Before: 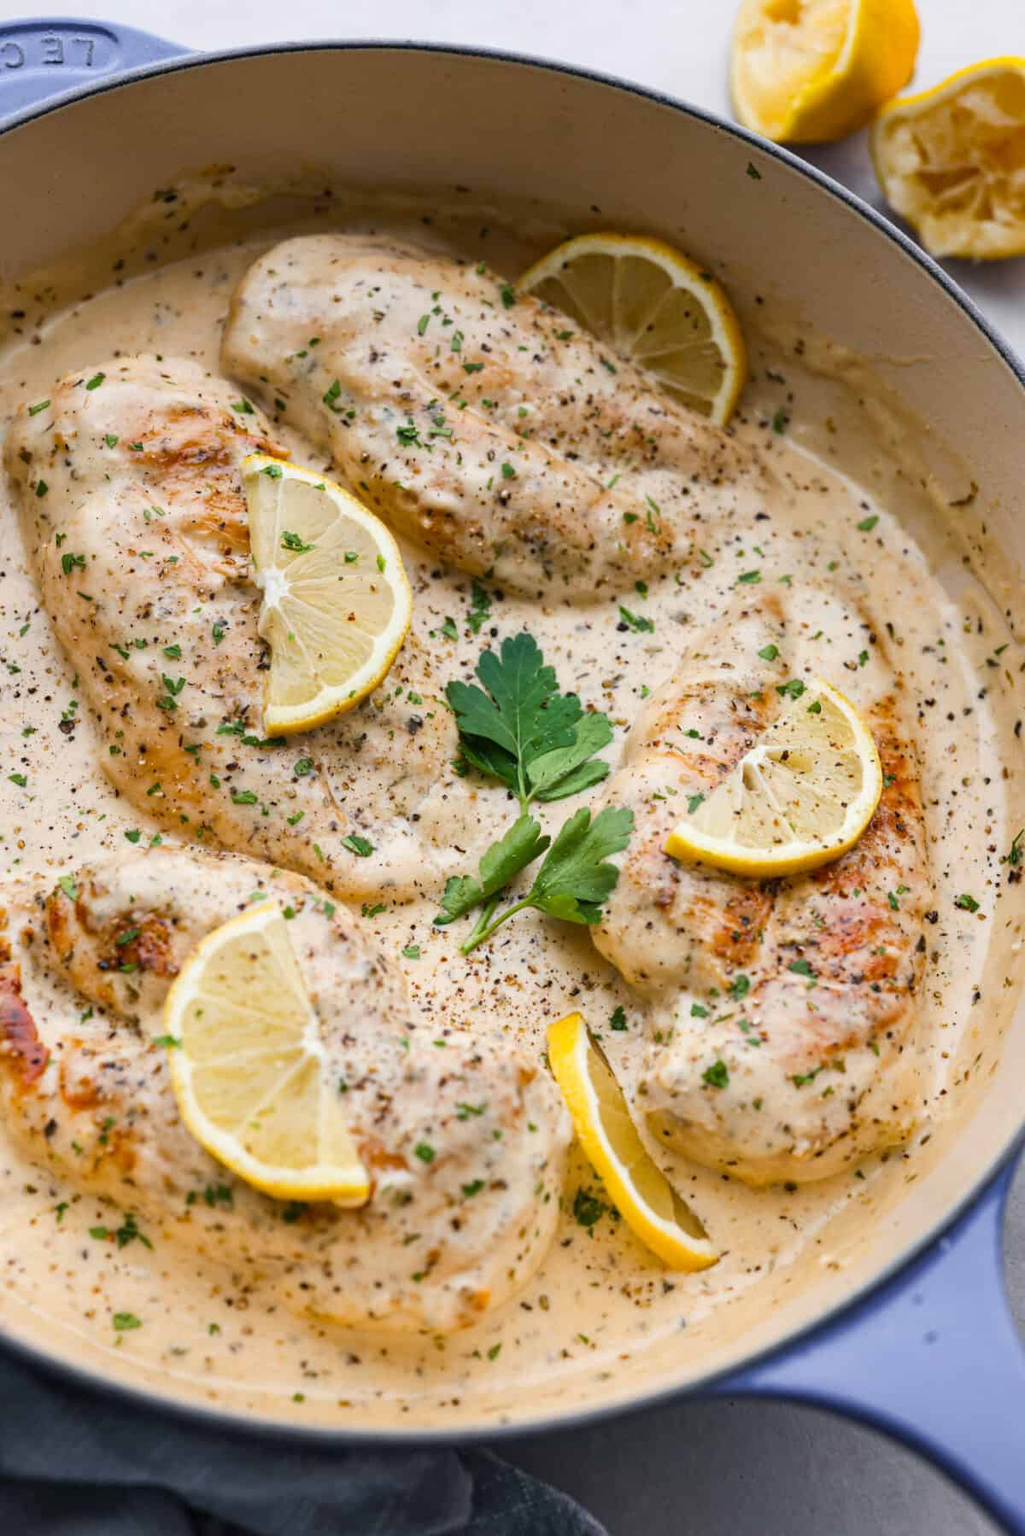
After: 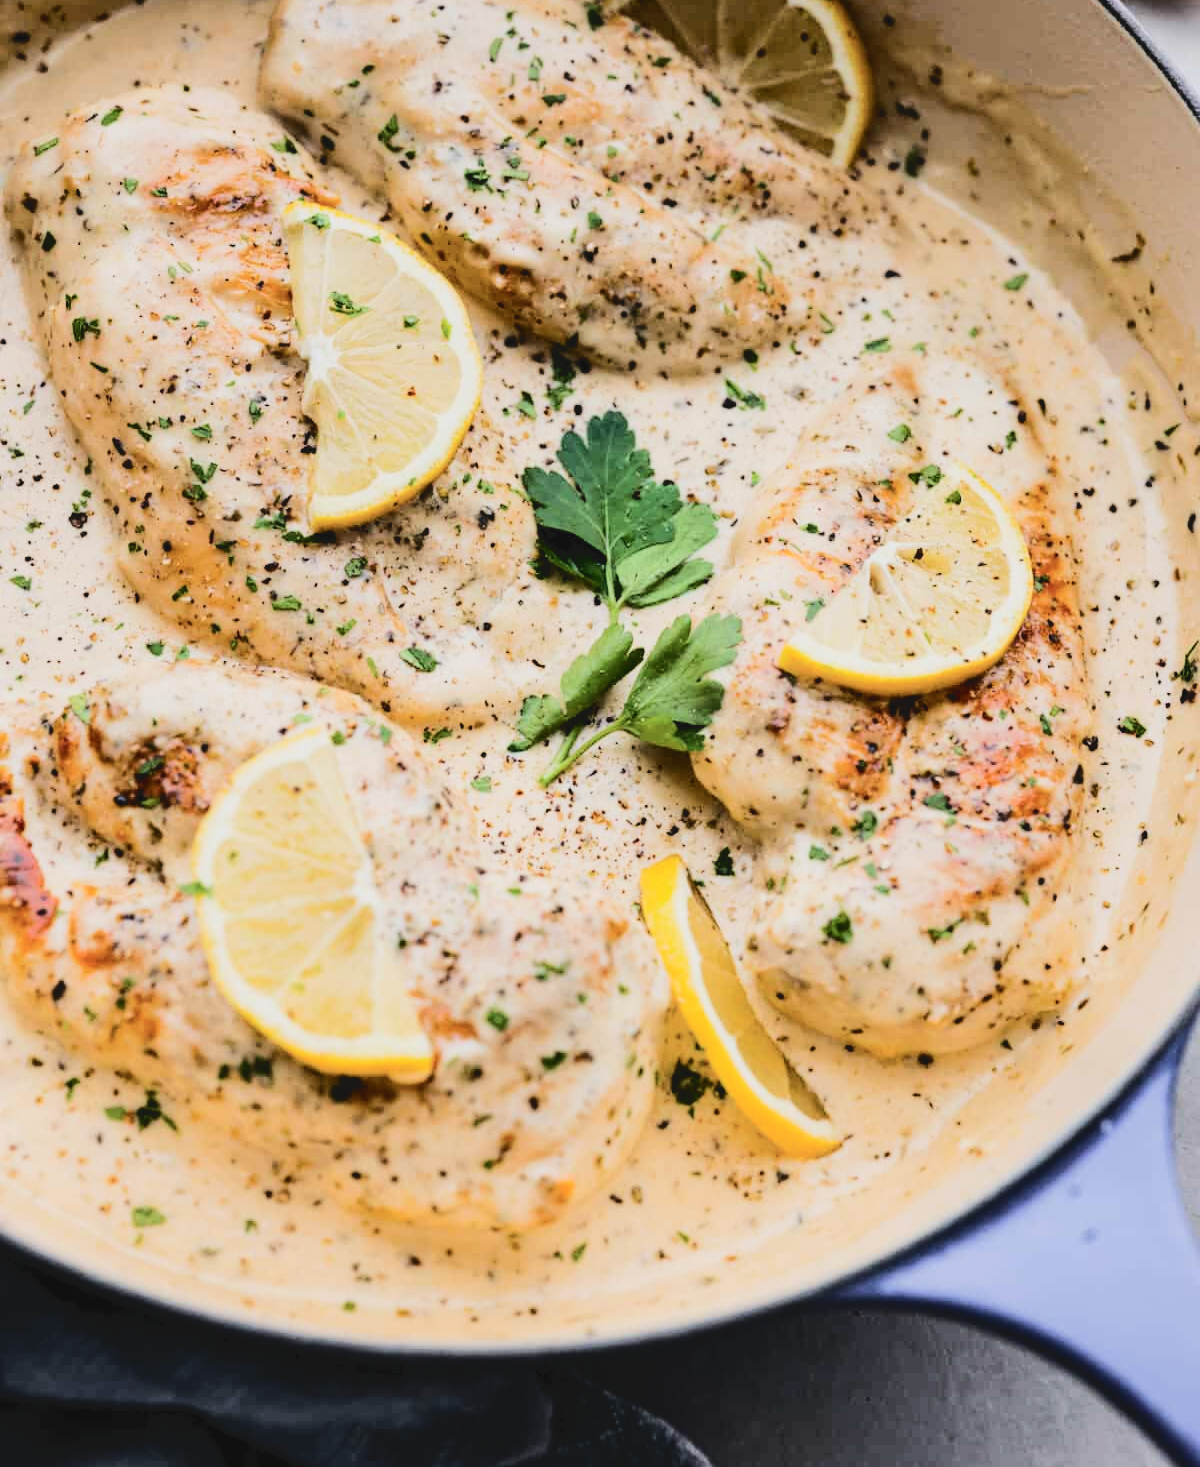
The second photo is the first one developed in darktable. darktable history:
tone curve: curves: ch0 [(0, 0) (0.003, 0.076) (0.011, 0.081) (0.025, 0.084) (0.044, 0.092) (0.069, 0.1) (0.1, 0.117) (0.136, 0.144) (0.177, 0.186) (0.224, 0.237) (0.277, 0.306) (0.335, 0.39) (0.399, 0.494) (0.468, 0.574) (0.543, 0.666) (0.623, 0.722) (0.709, 0.79) (0.801, 0.855) (0.898, 0.926) (1, 1)], color space Lab, independent channels, preserve colors none
crop and rotate: top 18.42%
filmic rgb: black relative exposure -5.02 EV, white relative exposure 3.96 EV, hardness 2.9, contrast 1.297, highlights saturation mix -31.38%
